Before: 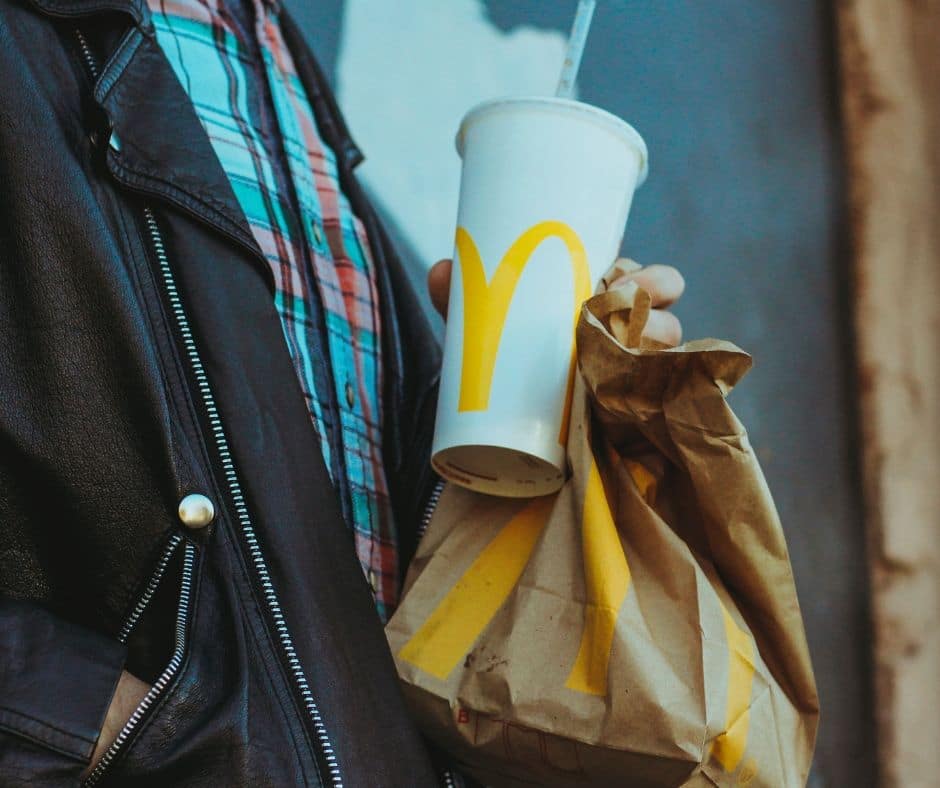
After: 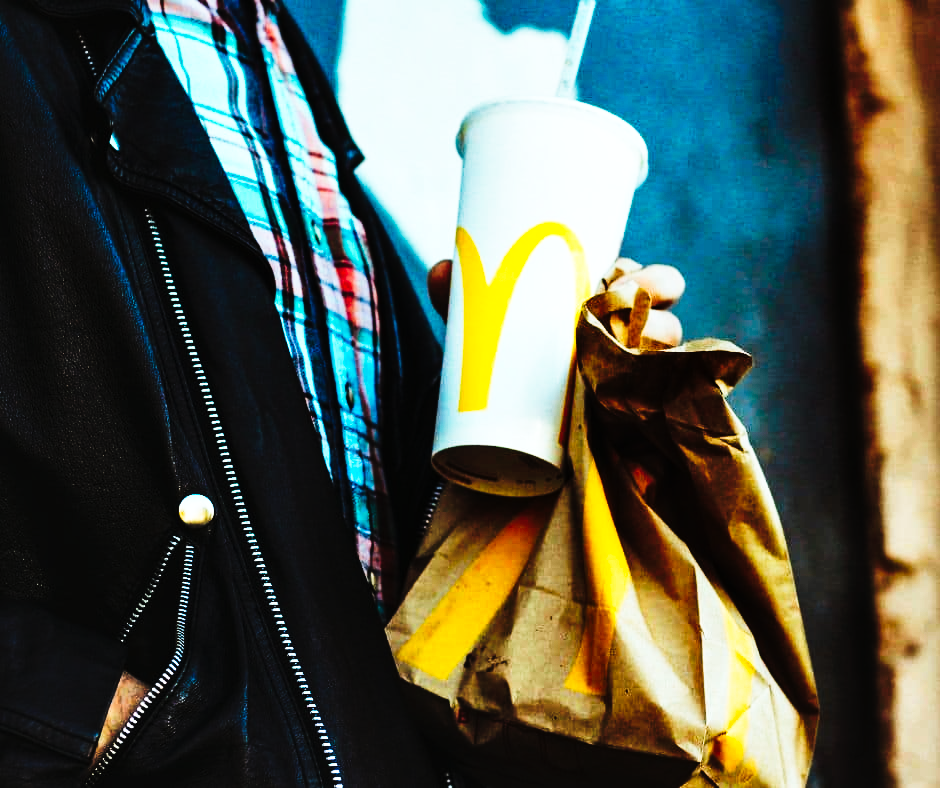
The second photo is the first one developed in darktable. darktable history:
tone curve: curves: ch0 [(0, 0) (0.003, 0.01) (0.011, 0.012) (0.025, 0.012) (0.044, 0.017) (0.069, 0.021) (0.1, 0.025) (0.136, 0.03) (0.177, 0.037) (0.224, 0.052) (0.277, 0.092) (0.335, 0.16) (0.399, 0.3) (0.468, 0.463) (0.543, 0.639) (0.623, 0.796) (0.709, 0.904) (0.801, 0.962) (0.898, 0.988) (1, 1)], preserve colors none
local contrast: mode bilateral grid, contrast 20, coarseness 50, detail 120%, midtone range 0.2
tone equalizer: -8 EV -0.417 EV, -7 EV -0.389 EV, -6 EV -0.333 EV, -5 EV -0.222 EV, -3 EV 0.222 EV, -2 EV 0.333 EV, -1 EV 0.389 EV, +0 EV 0.417 EV, edges refinement/feathering 500, mask exposure compensation -1.57 EV, preserve details no
shadows and highlights: shadows 37.27, highlights -28.18, soften with gaussian
